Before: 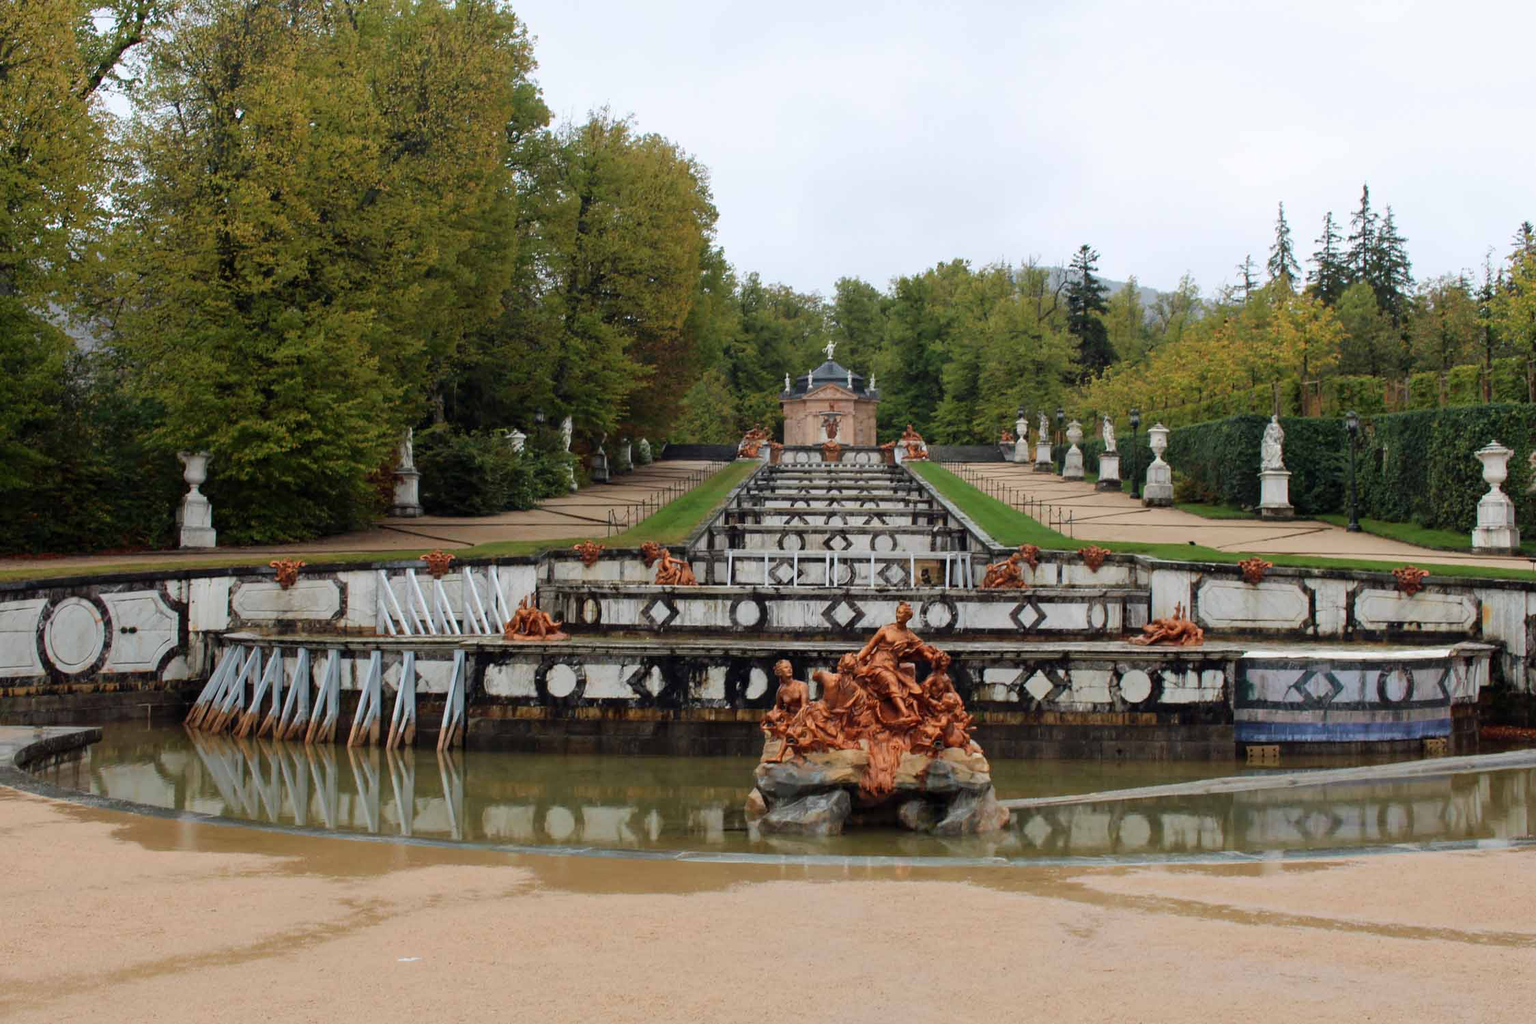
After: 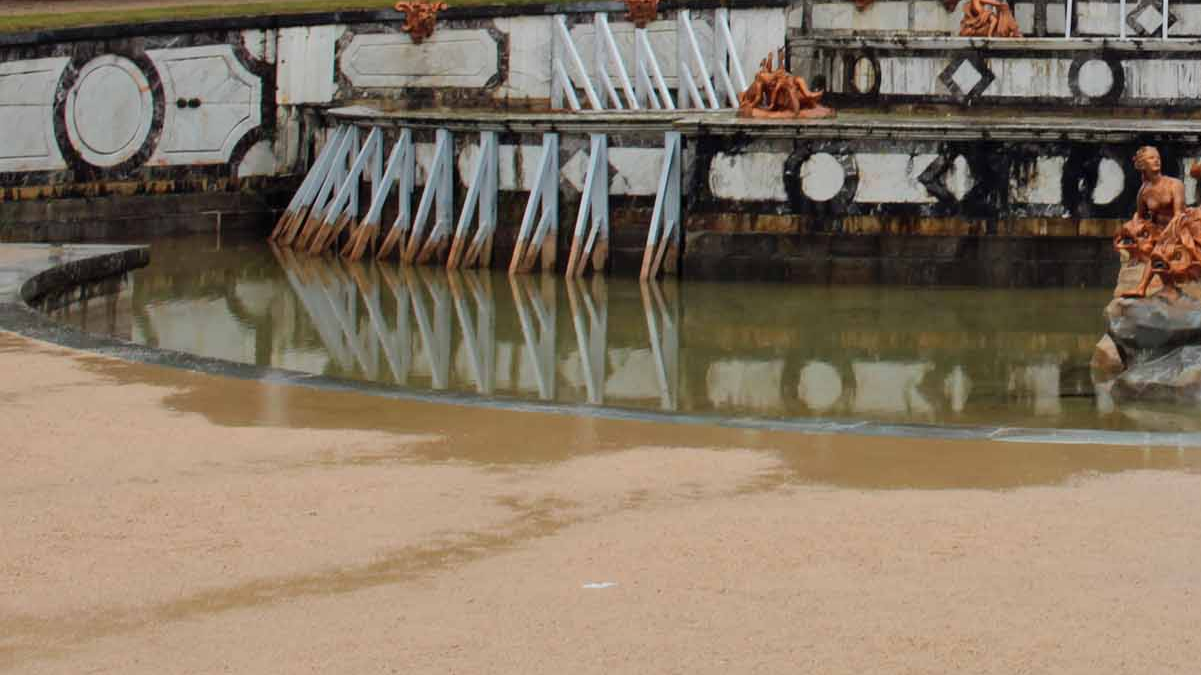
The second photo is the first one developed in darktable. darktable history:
shadows and highlights: shadows 10, white point adjustment 1, highlights -40
crop and rotate: top 54.778%, right 46.61%, bottom 0.159%
